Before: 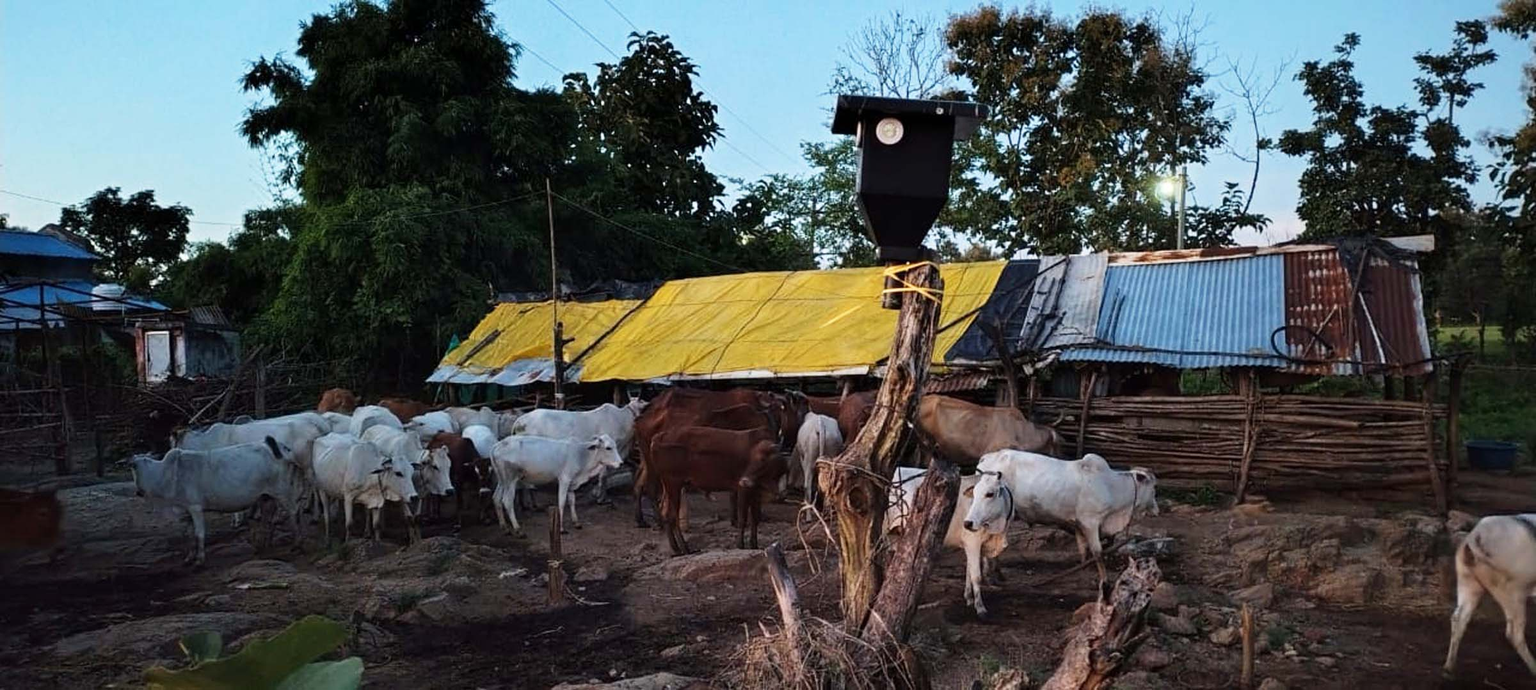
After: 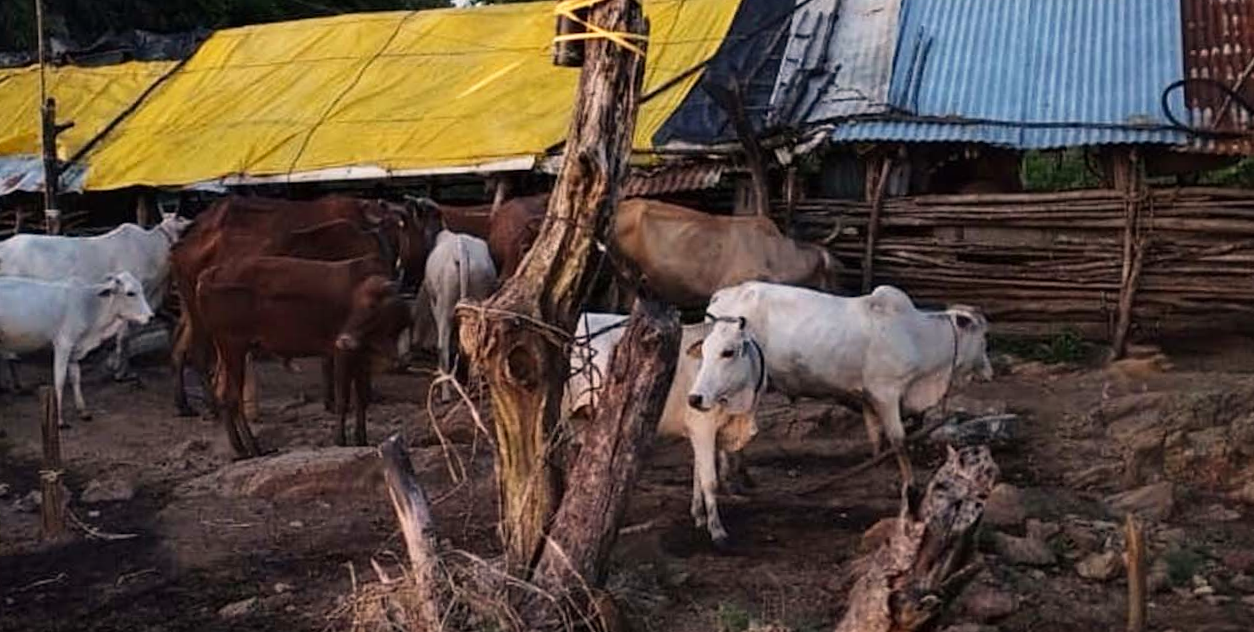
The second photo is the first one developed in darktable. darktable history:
rotate and perspective: rotation -1.24°, automatic cropping off
crop: left 34.479%, top 38.822%, right 13.718%, bottom 5.172%
color correction: highlights a* 3.84, highlights b* 5.07
